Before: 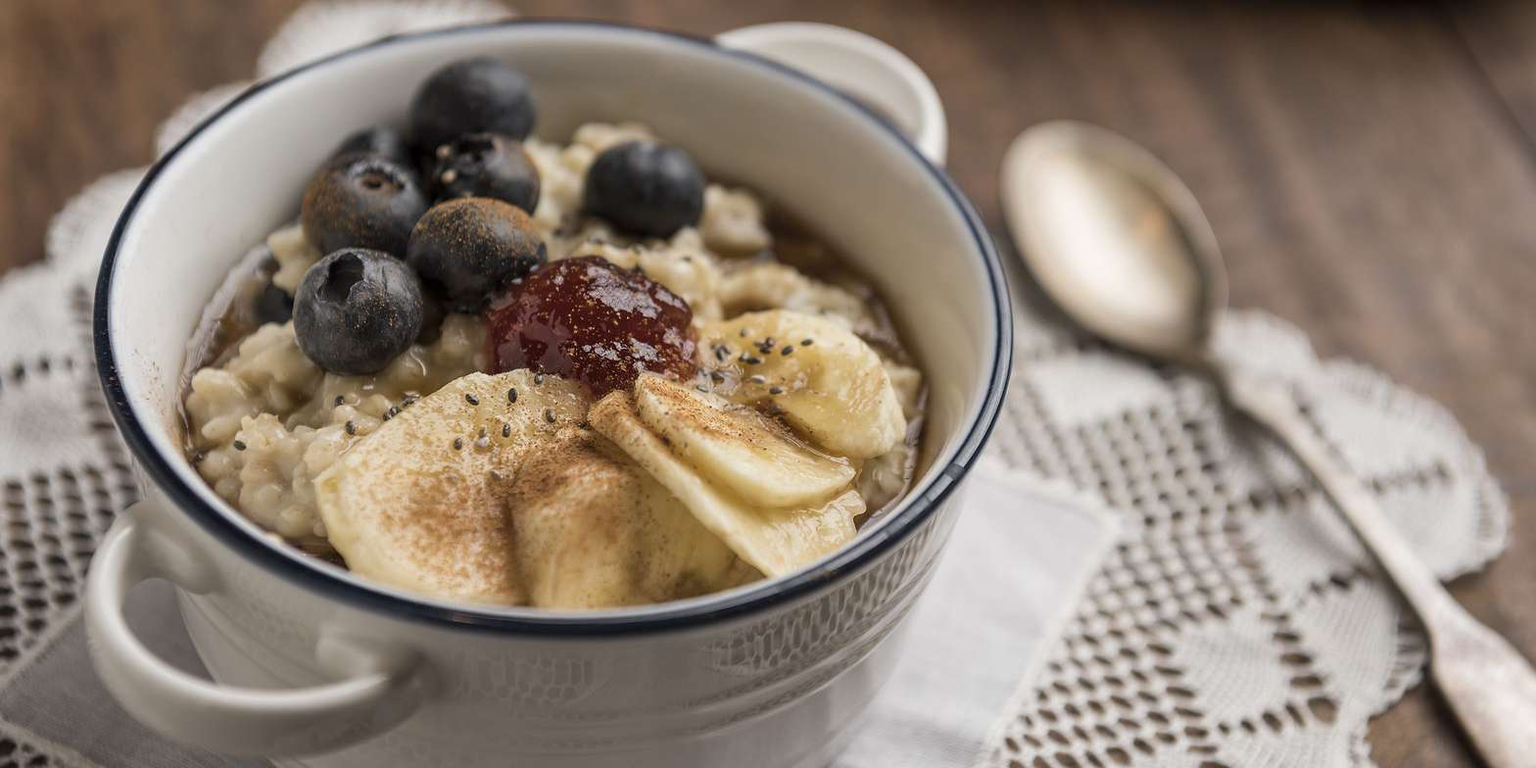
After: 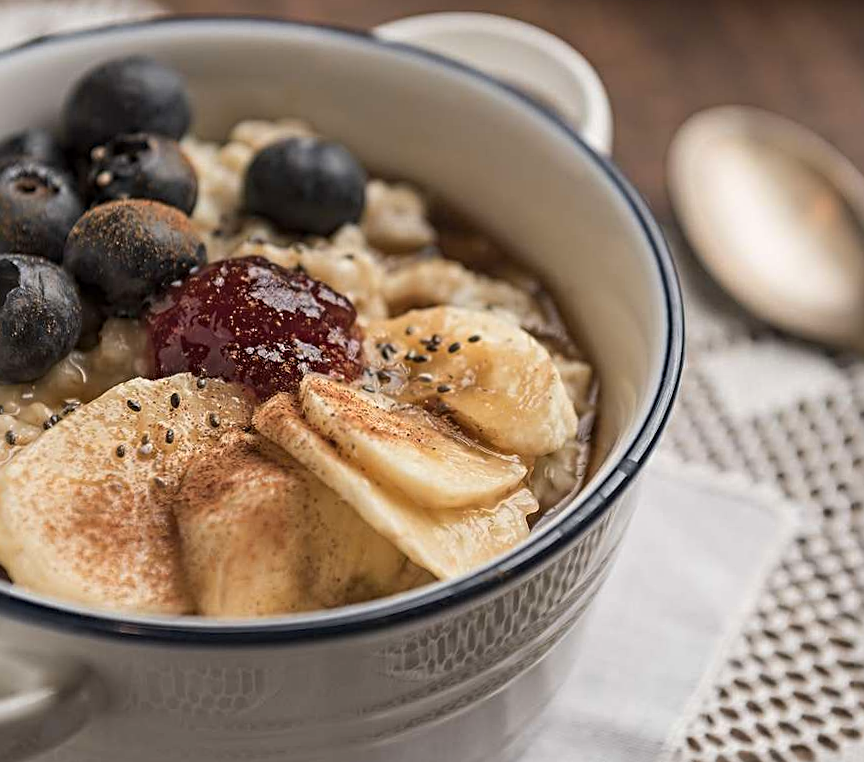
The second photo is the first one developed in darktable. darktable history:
crop: left 21.674%, right 22.086%
color zones: curves: ch1 [(0.235, 0.558) (0.75, 0.5)]; ch2 [(0.25, 0.462) (0.749, 0.457)], mix 40.67%
sharpen: radius 4
rotate and perspective: rotation -1.42°, crop left 0.016, crop right 0.984, crop top 0.035, crop bottom 0.965
tone equalizer: on, module defaults
